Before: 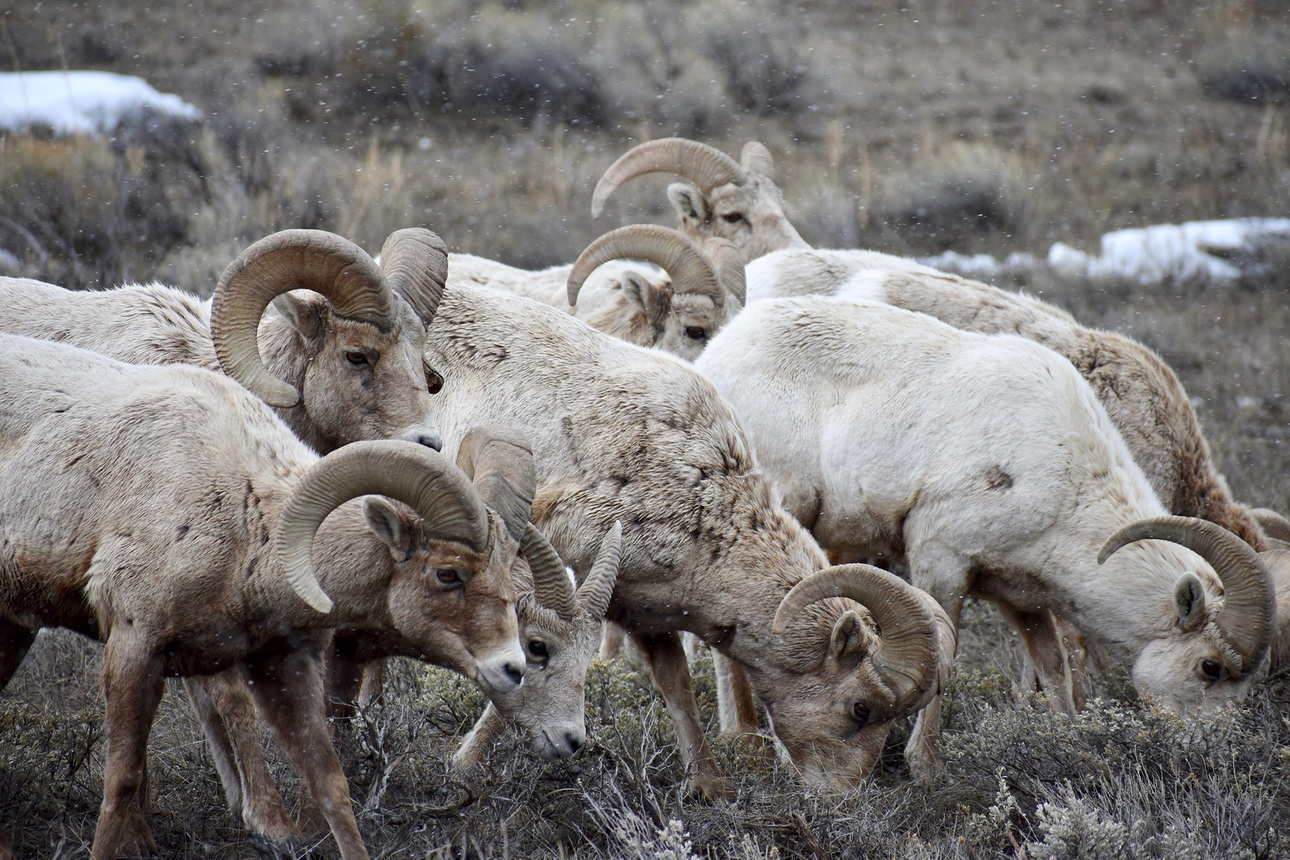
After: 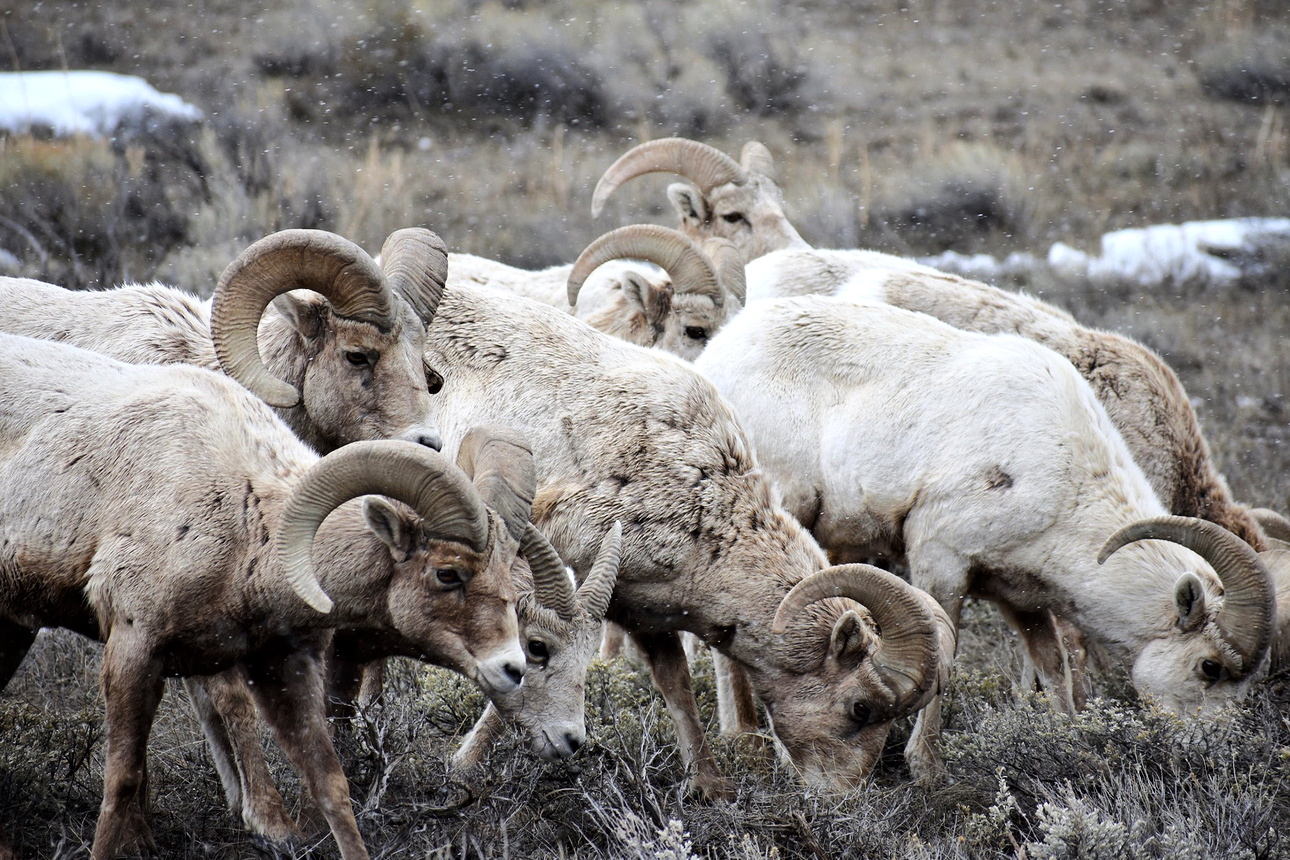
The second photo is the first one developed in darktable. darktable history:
levels: levels [0, 0.476, 0.951]
tone curve: curves: ch0 [(0.003, 0) (0.066, 0.023) (0.149, 0.094) (0.264, 0.238) (0.395, 0.401) (0.517, 0.553) (0.716, 0.743) (0.813, 0.846) (1, 1)]; ch1 [(0, 0) (0.164, 0.115) (0.337, 0.332) (0.39, 0.398) (0.464, 0.461) (0.501, 0.5) (0.521, 0.529) (0.571, 0.588) (0.652, 0.681) (0.733, 0.749) (0.811, 0.796) (1, 1)]; ch2 [(0, 0) (0.337, 0.382) (0.464, 0.476) (0.501, 0.502) (0.527, 0.54) (0.556, 0.567) (0.6, 0.59) (0.687, 0.675) (1, 1)], color space Lab, linked channels, preserve colors none
